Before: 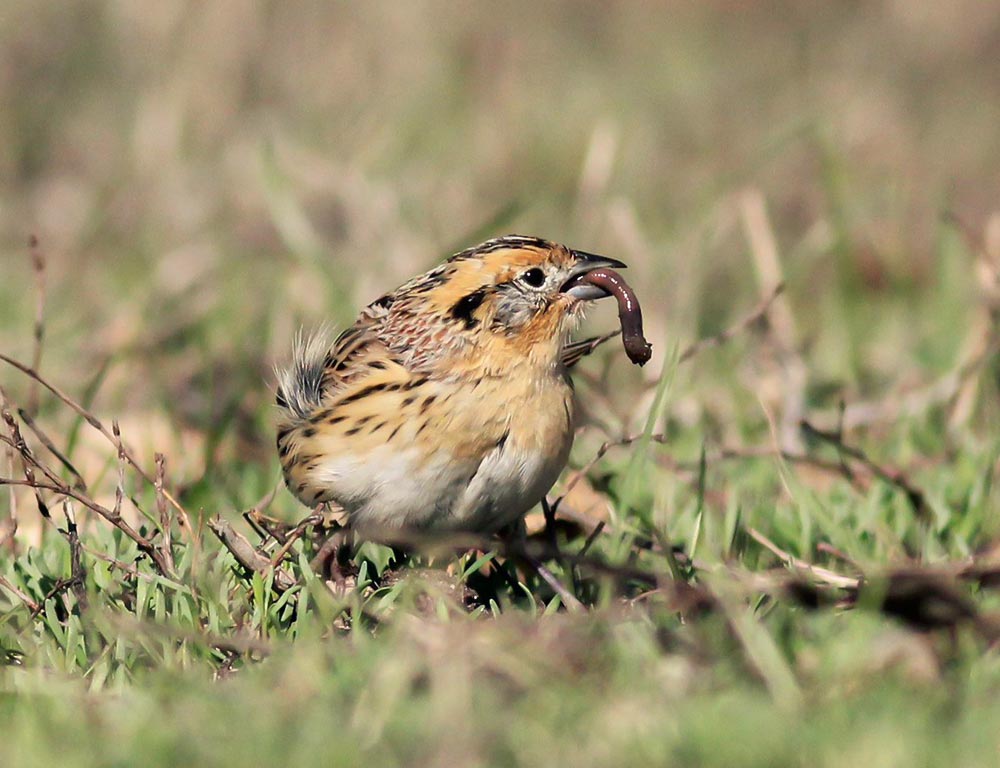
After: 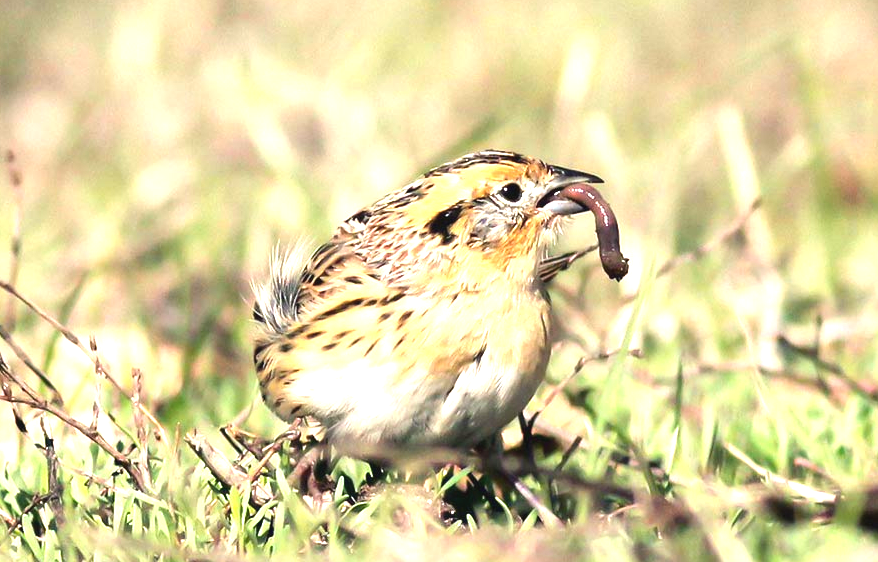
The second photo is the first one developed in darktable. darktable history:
contrast brightness saturation: saturation -0.164
color balance rgb: perceptual saturation grading › global saturation -0.154%, global vibrance 40%
exposure: black level correction -0.002, exposure 1.34 EV, compensate highlight preservation false
crop and rotate: left 2.383%, top 11.178%, right 9.751%, bottom 15.544%
